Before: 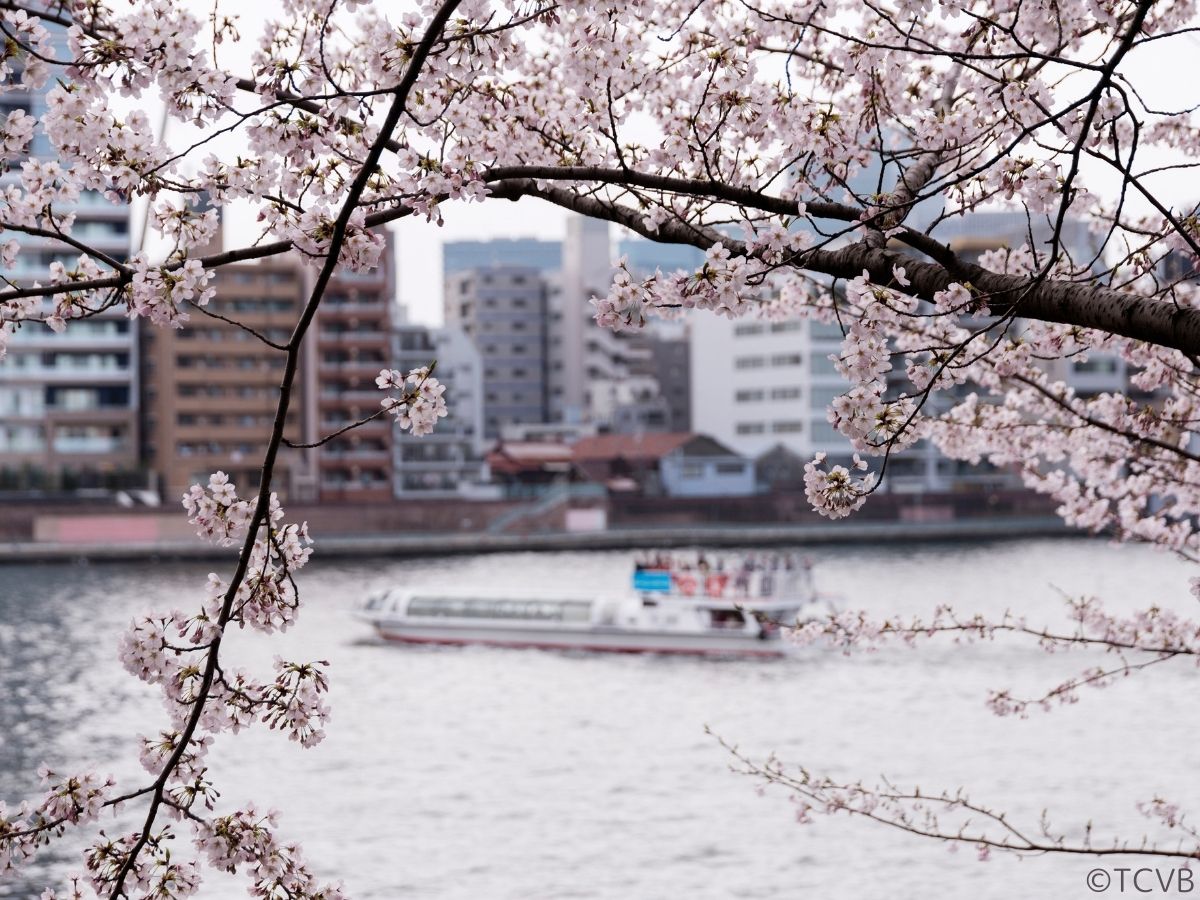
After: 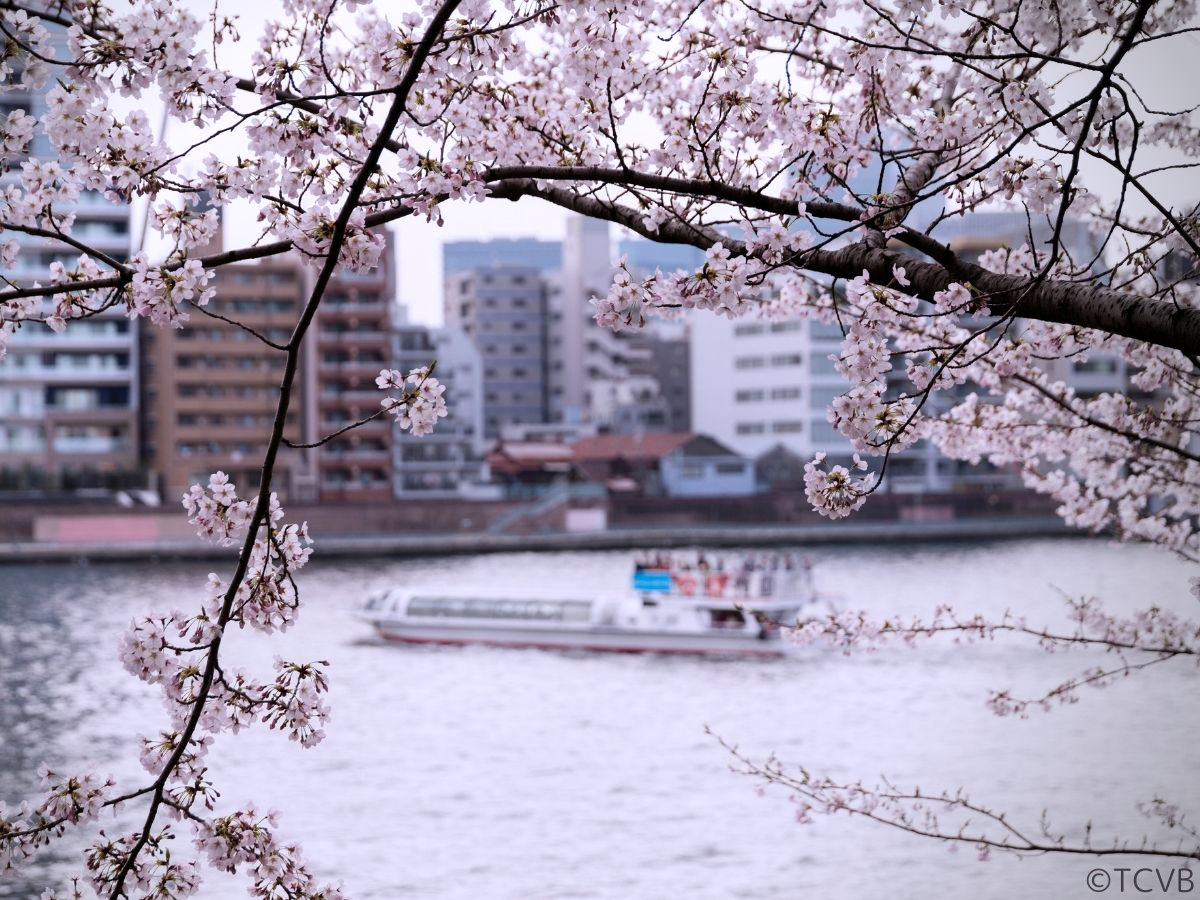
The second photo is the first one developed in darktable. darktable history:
vignetting: center (-0.15, 0.013)
white balance: red 1.004, blue 1.096
